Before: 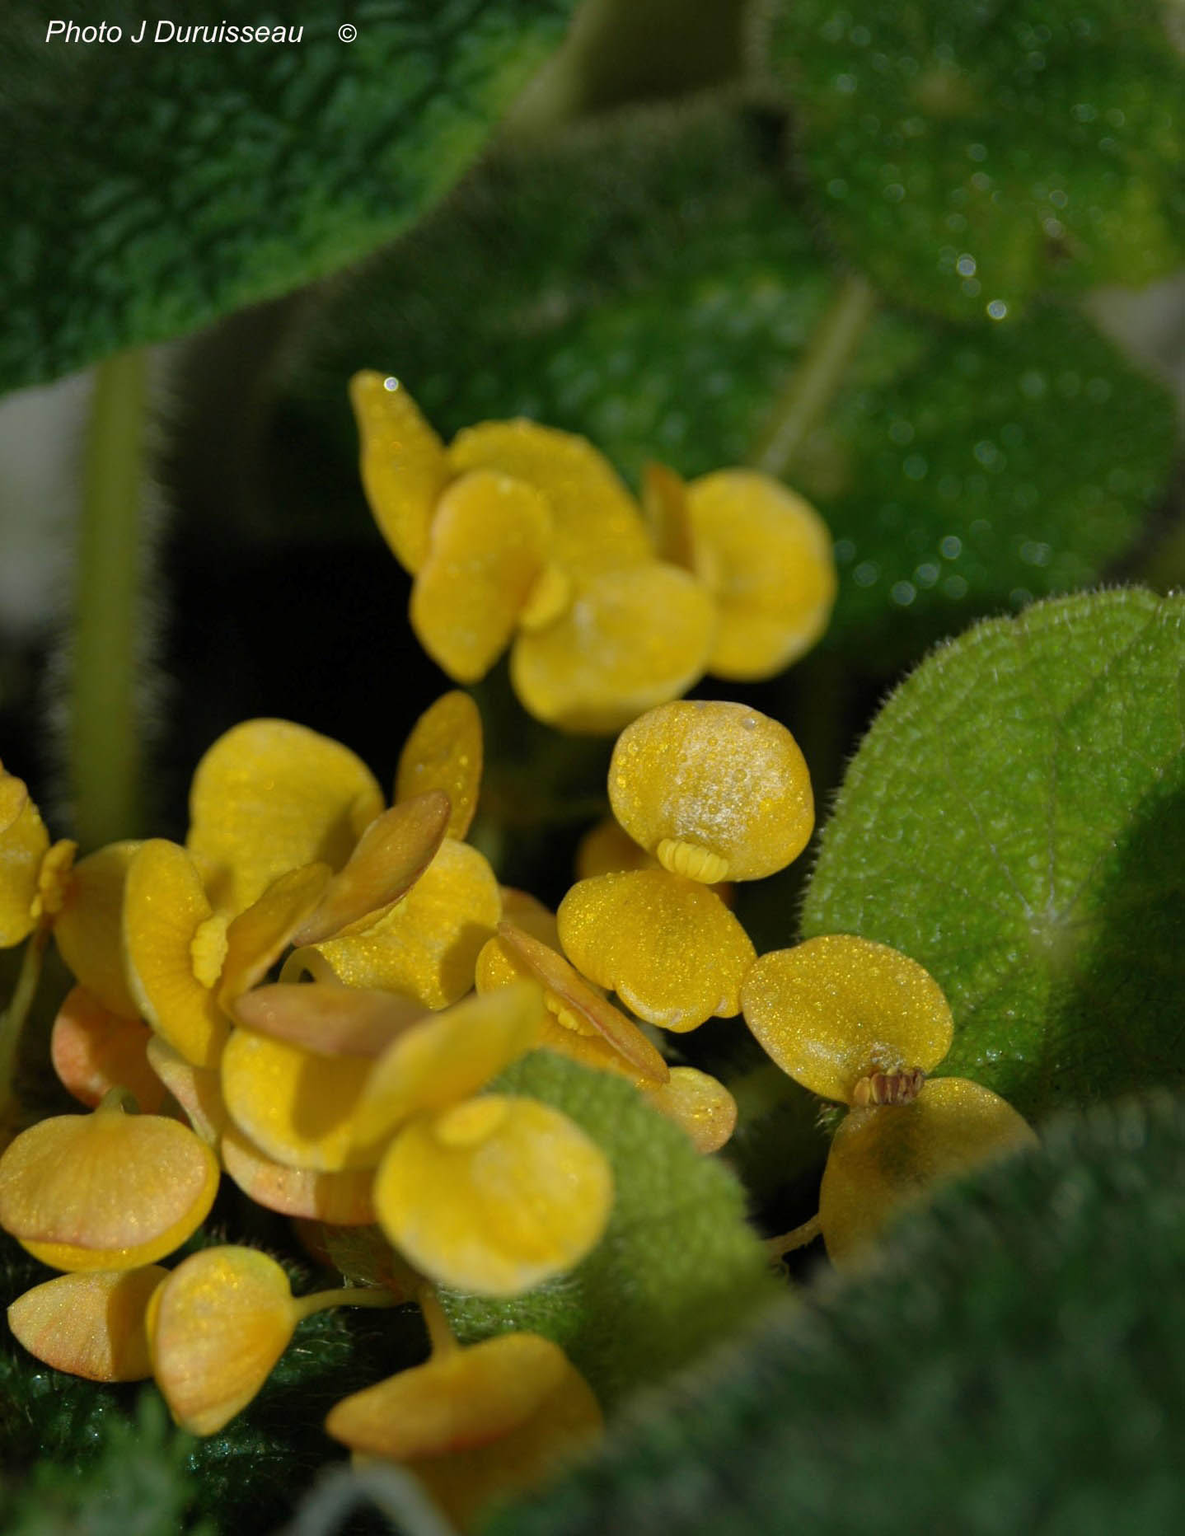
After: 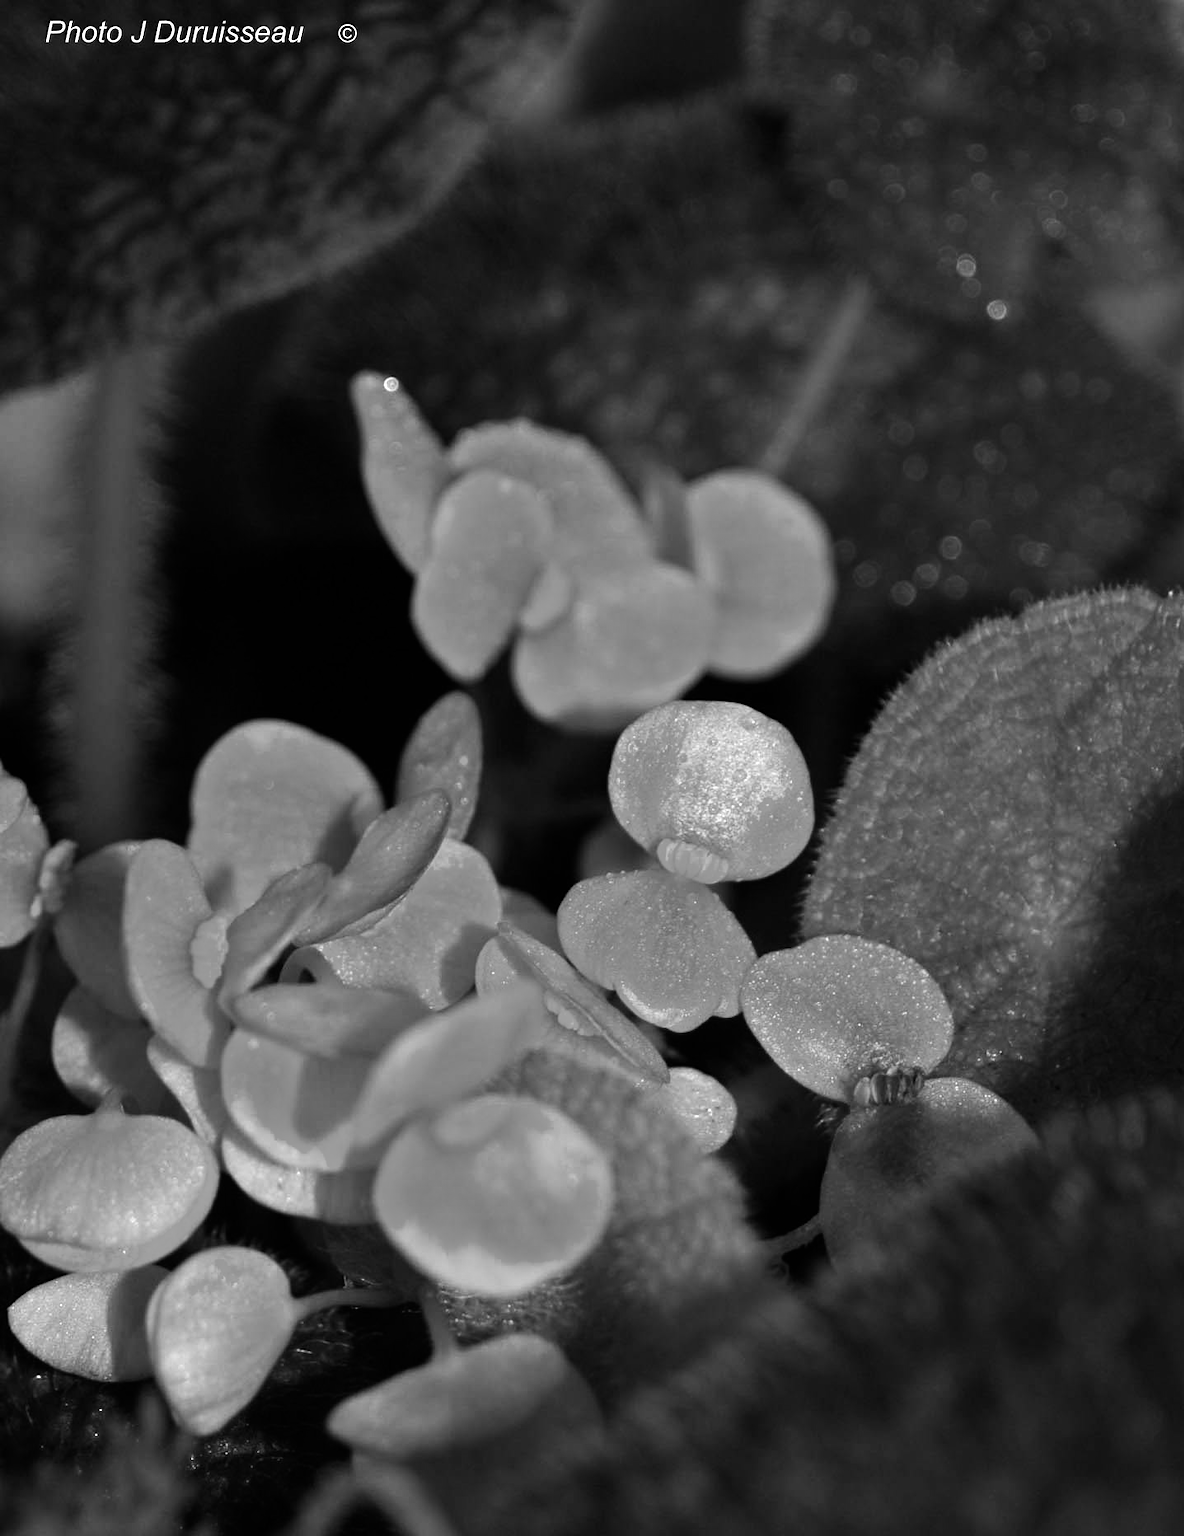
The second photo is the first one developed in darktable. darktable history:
tone equalizer: -8 EV -0.75 EV, -7 EV -0.7 EV, -6 EV -0.6 EV, -5 EV -0.4 EV, -3 EV 0.4 EV, -2 EV 0.6 EV, -1 EV 0.7 EV, +0 EV 0.75 EV, edges refinement/feathering 500, mask exposure compensation -1.57 EV, preserve details no
color balance: lift [1, 1.001, 0.999, 1.001], gamma [1, 1.004, 1.007, 0.993], gain [1, 0.991, 0.987, 1.013], contrast 10%, output saturation 120%
monochrome: a 26.22, b 42.67, size 0.8
